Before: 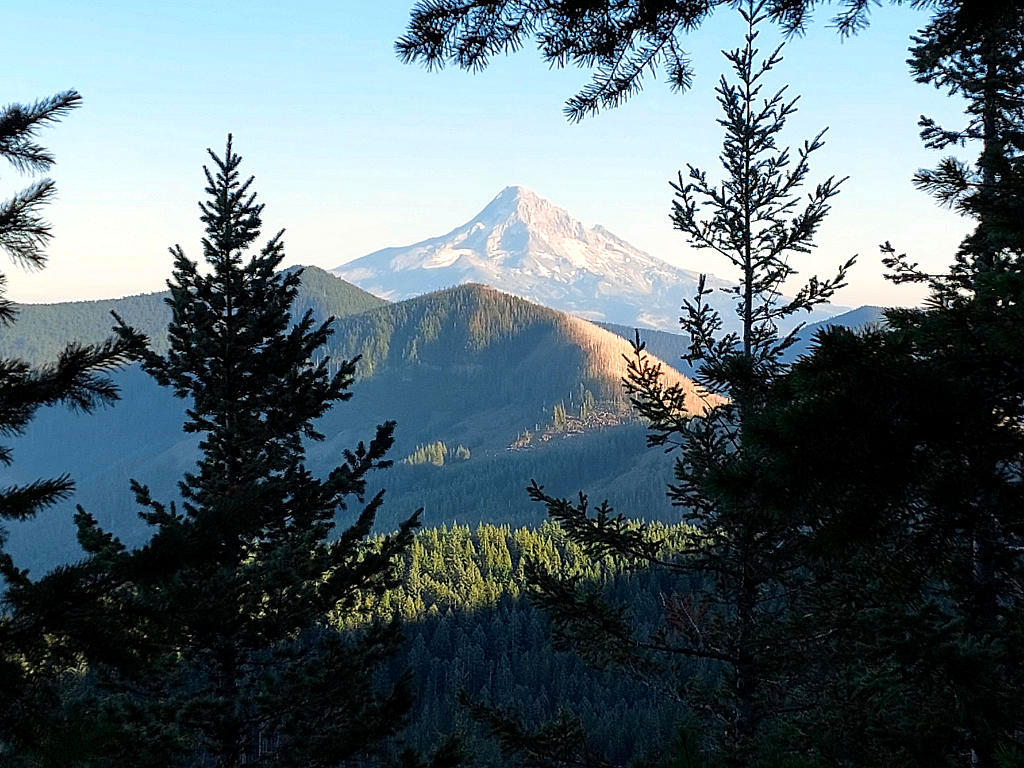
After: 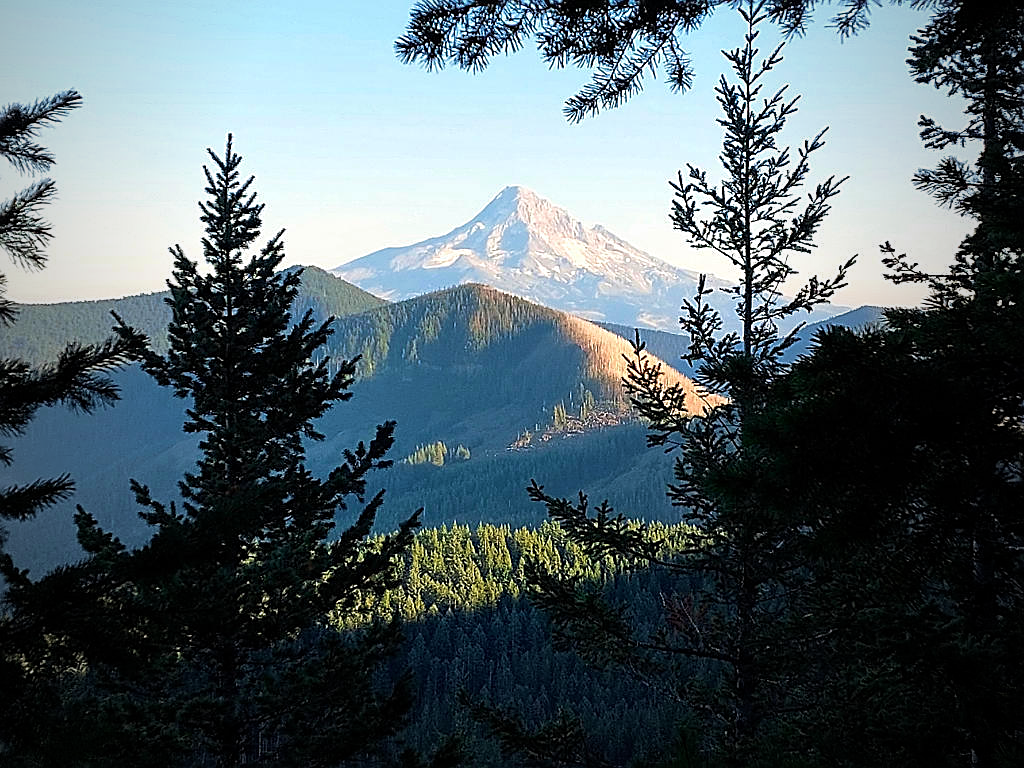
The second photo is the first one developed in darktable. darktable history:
sharpen: on, module defaults
velvia: on, module defaults
vignetting: fall-off start 72.14%, fall-off radius 108.07%, brightness -0.713, saturation -0.488, center (-0.054, -0.359), width/height ratio 0.729
